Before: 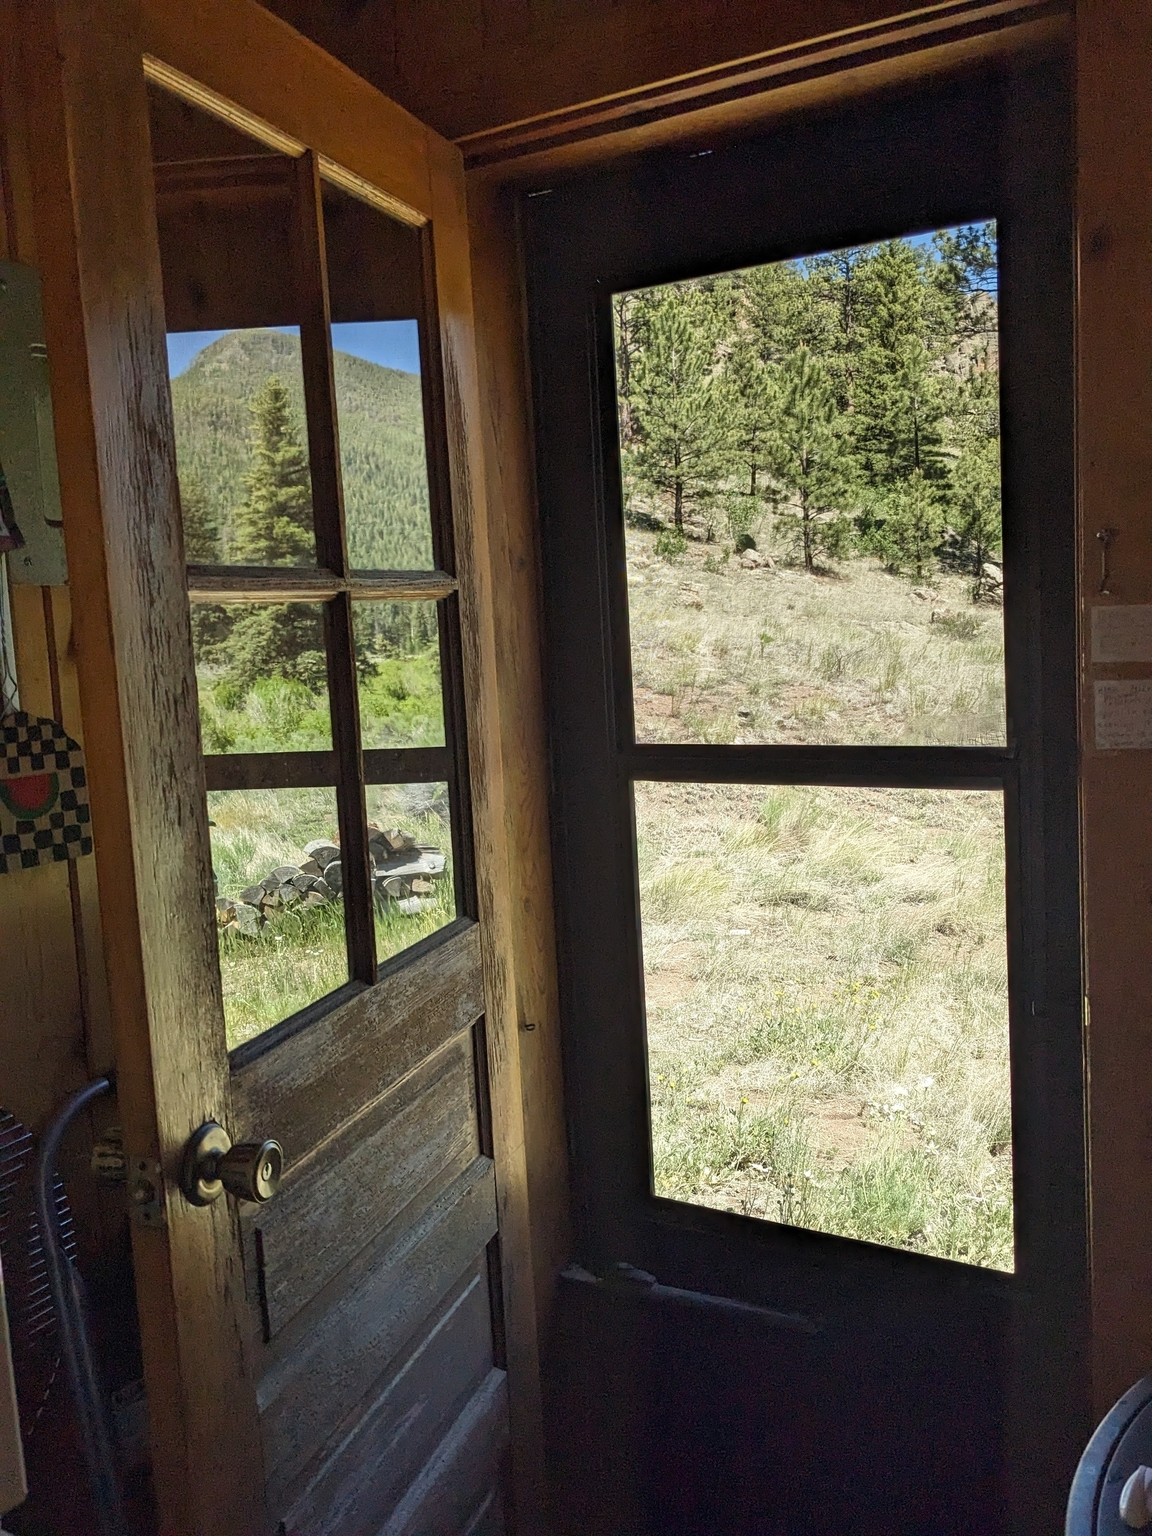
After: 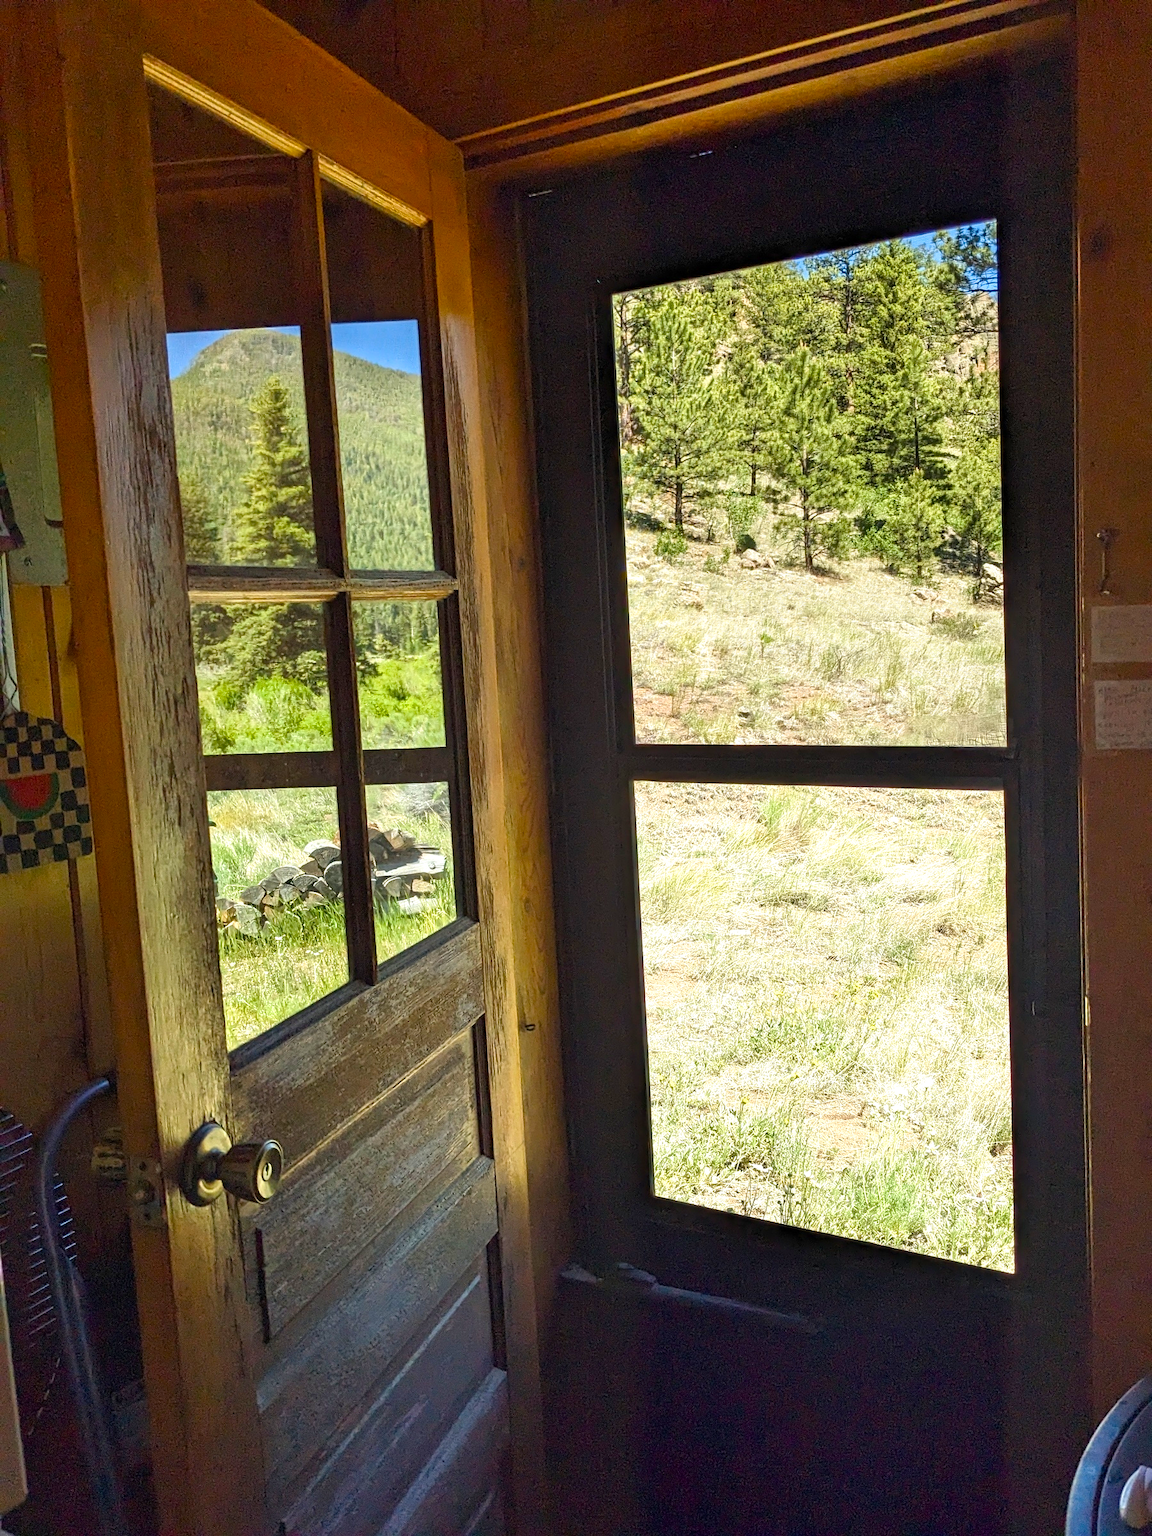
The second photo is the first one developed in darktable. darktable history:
exposure: exposure 0.423 EV, compensate exposure bias true, compensate highlight preservation false
velvia: strength 32.14%, mid-tones bias 0.205
